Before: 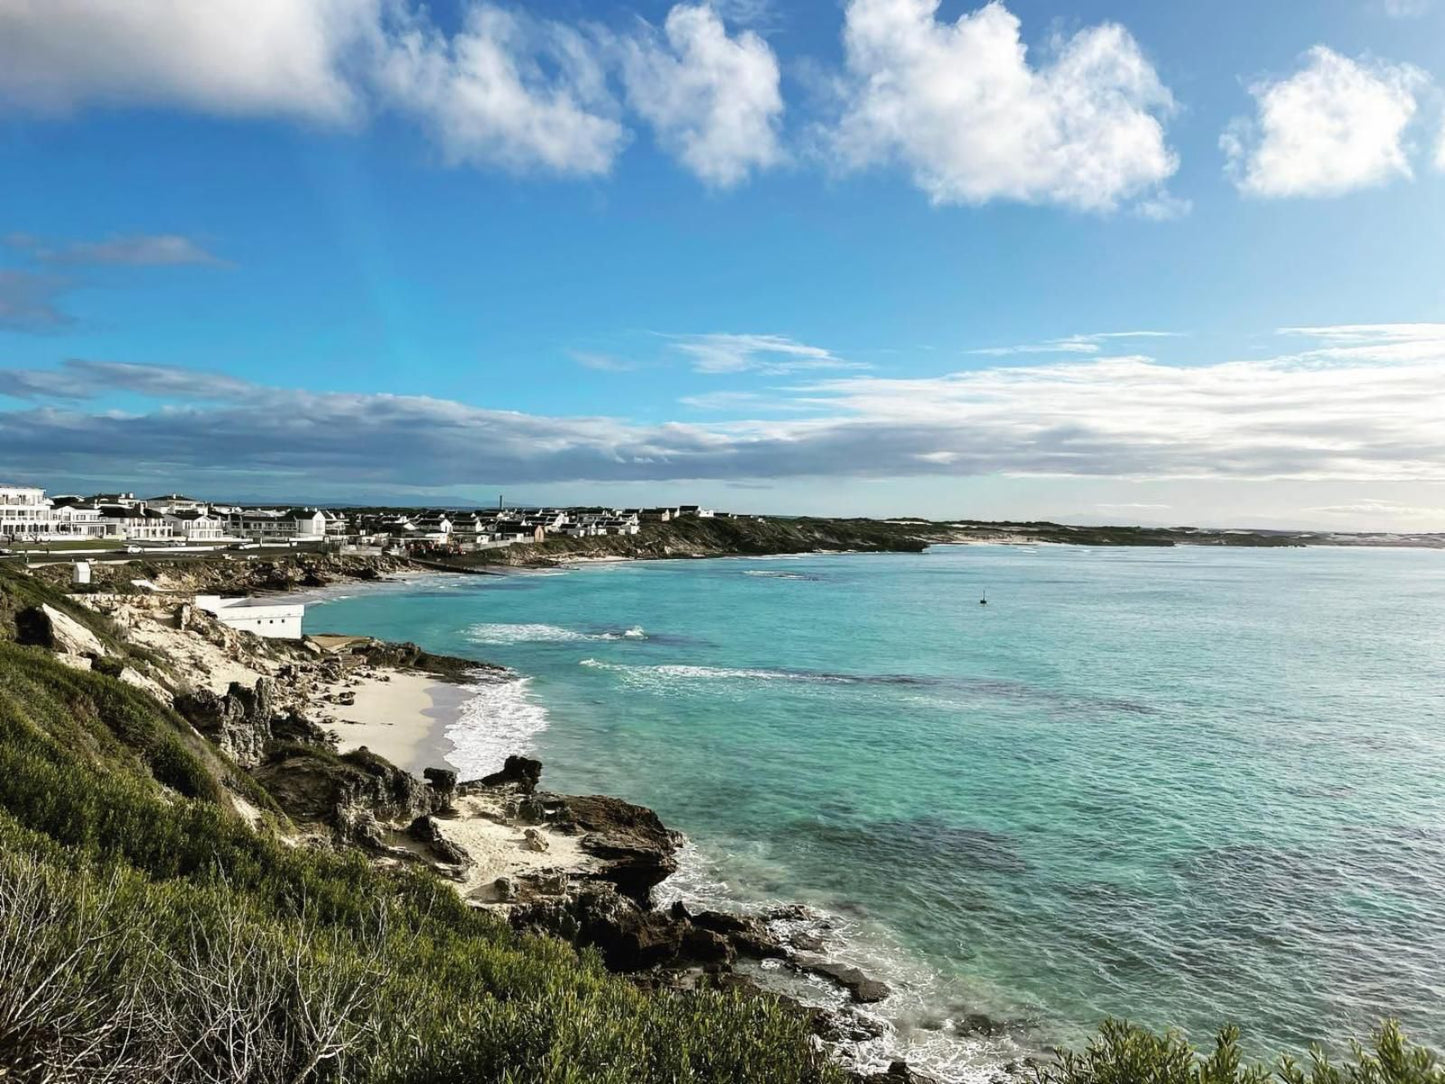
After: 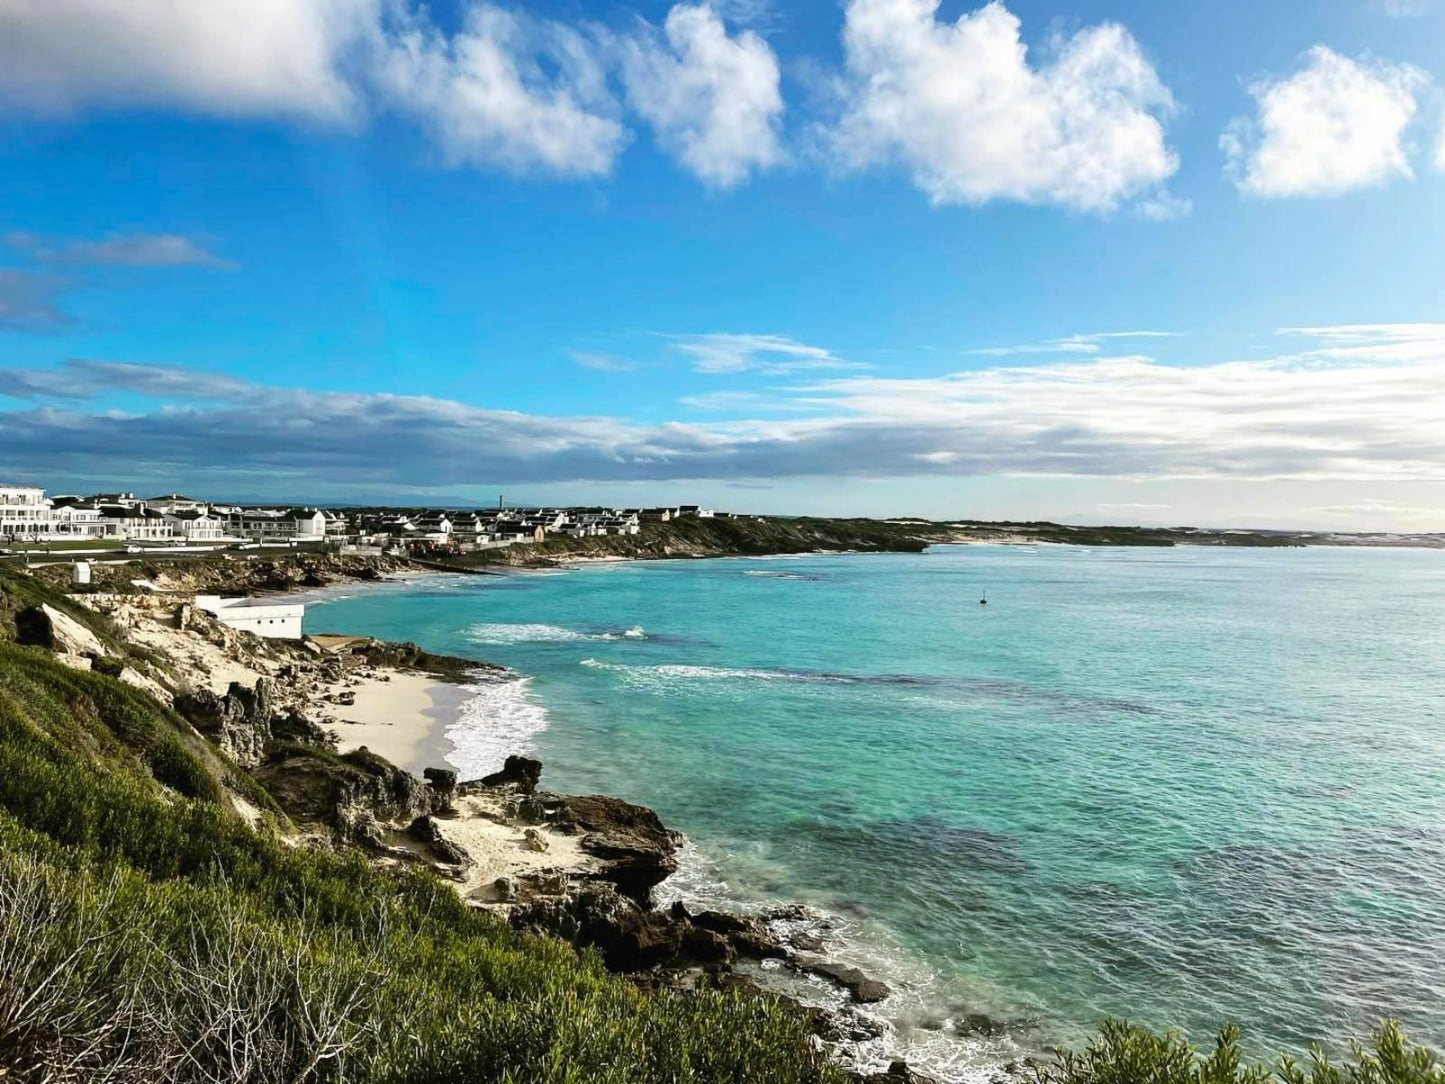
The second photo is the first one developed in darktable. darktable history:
contrast brightness saturation: contrast 0.084, saturation 0.2
